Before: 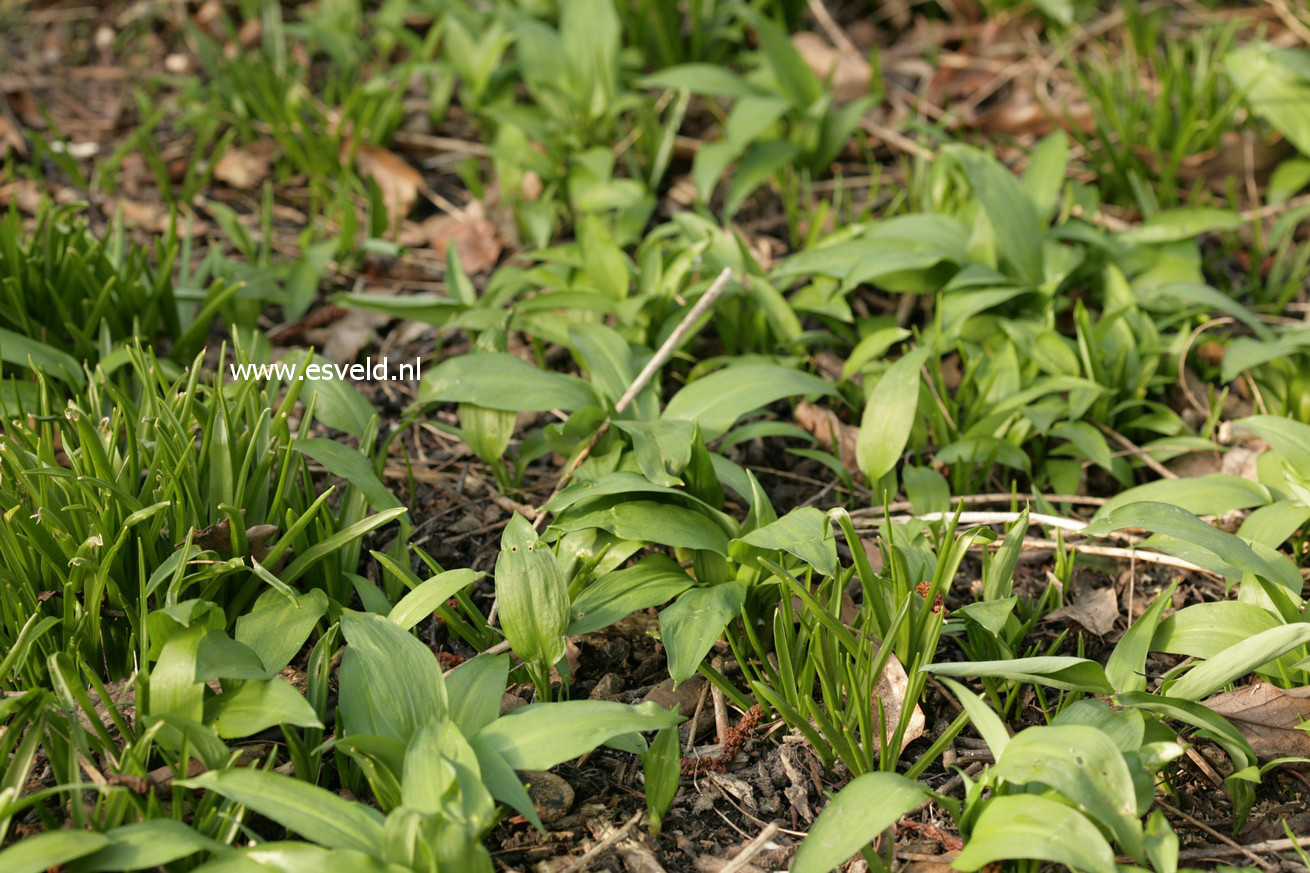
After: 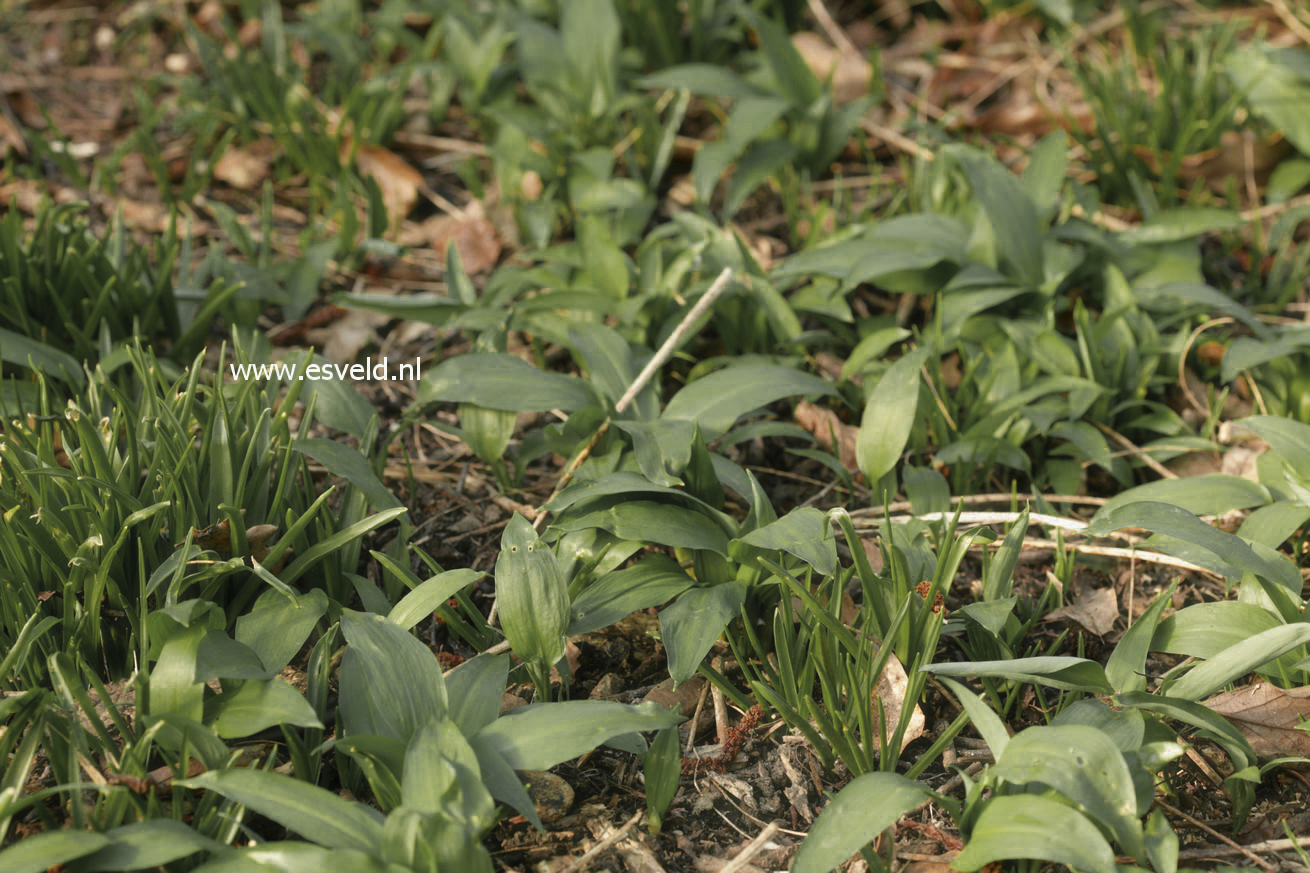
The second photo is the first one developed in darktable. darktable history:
haze removal: strength -0.09, distance 0.358, compatibility mode true, adaptive false
color zones: curves: ch0 [(0.035, 0.242) (0.25, 0.5) (0.384, 0.214) (0.488, 0.255) (0.75, 0.5)]; ch1 [(0.063, 0.379) (0.25, 0.5) (0.354, 0.201) (0.489, 0.085) (0.729, 0.271)]; ch2 [(0.25, 0.5) (0.38, 0.517) (0.442, 0.51) (0.735, 0.456)]
